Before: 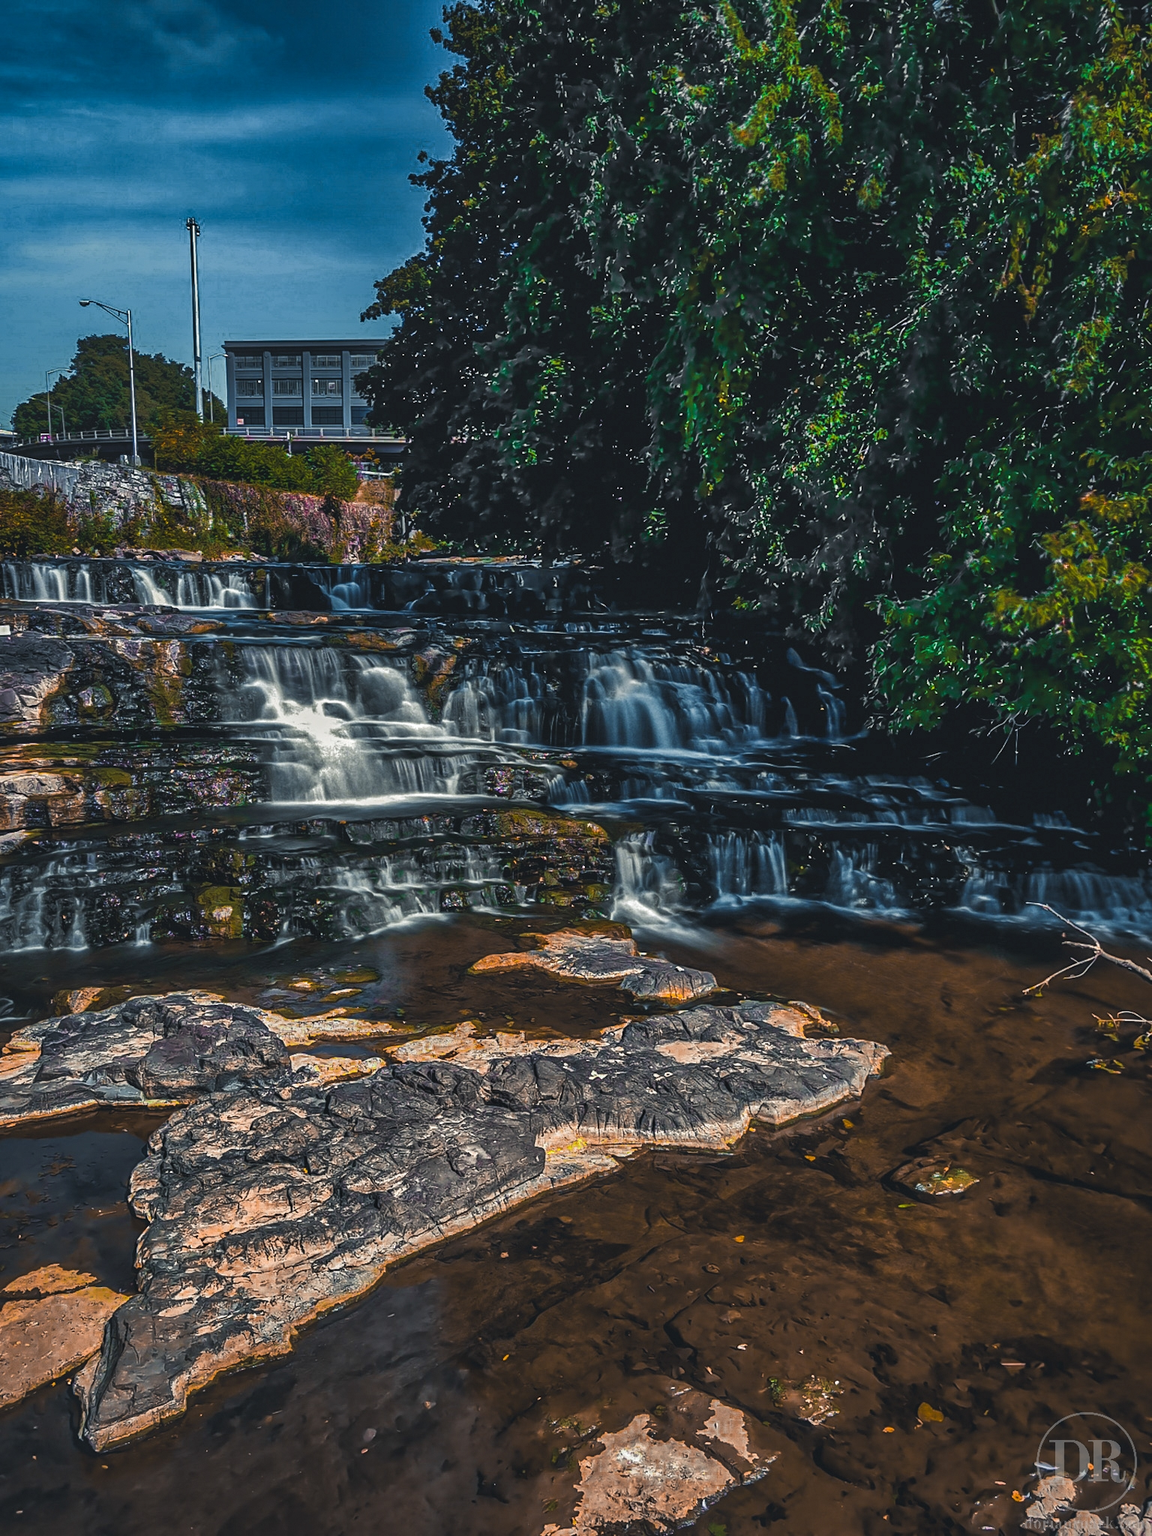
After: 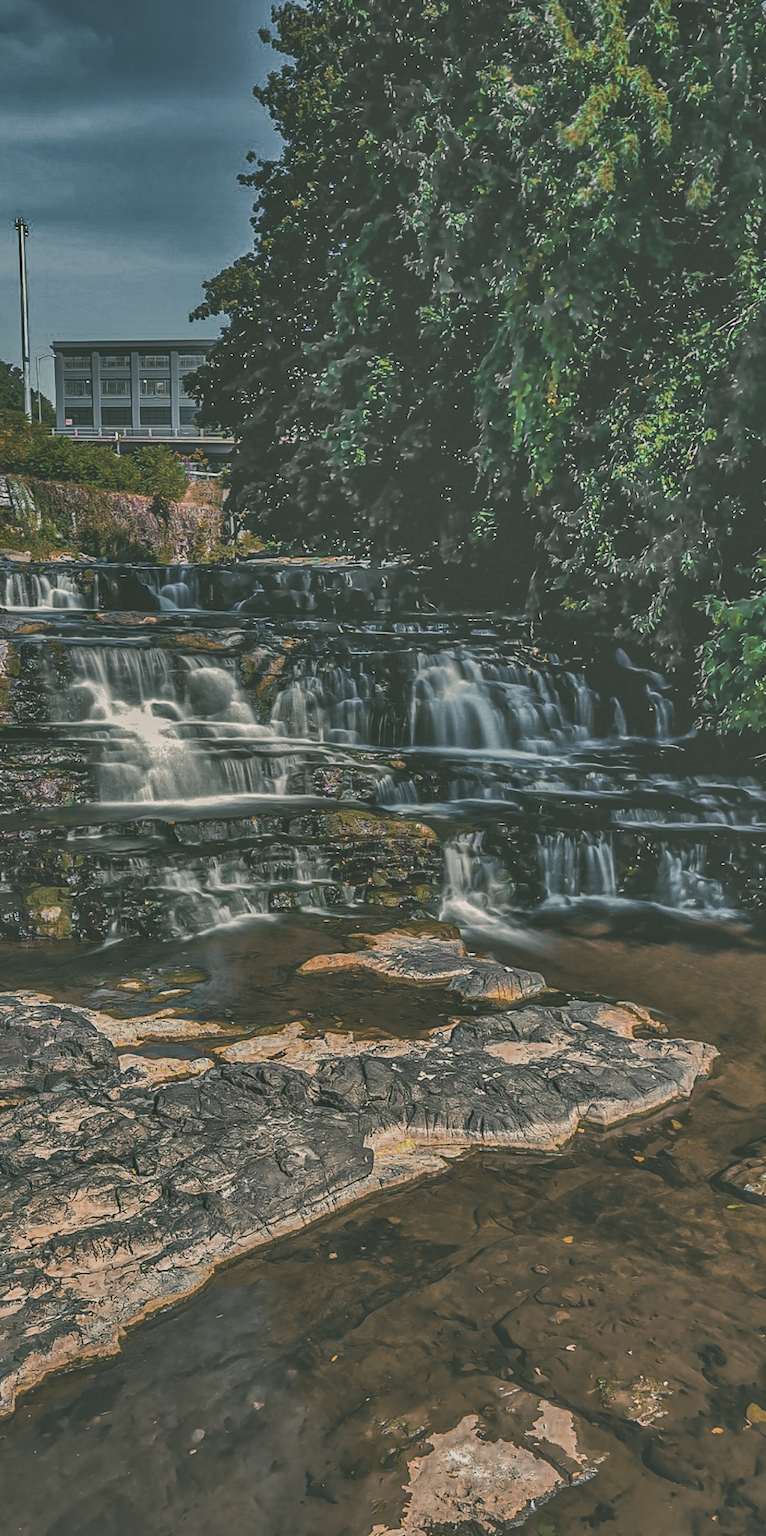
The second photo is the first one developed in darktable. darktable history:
shadows and highlights: shadows 58.82, highlights color adjustment 49.89%, soften with gaussian
crop and rotate: left 14.952%, right 18.472%
contrast brightness saturation: contrast -0.246, saturation -0.446
color correction: highlights a* 3.98, highlights b* 4.92, shadows a* -6.94, shadows b* 5.05
